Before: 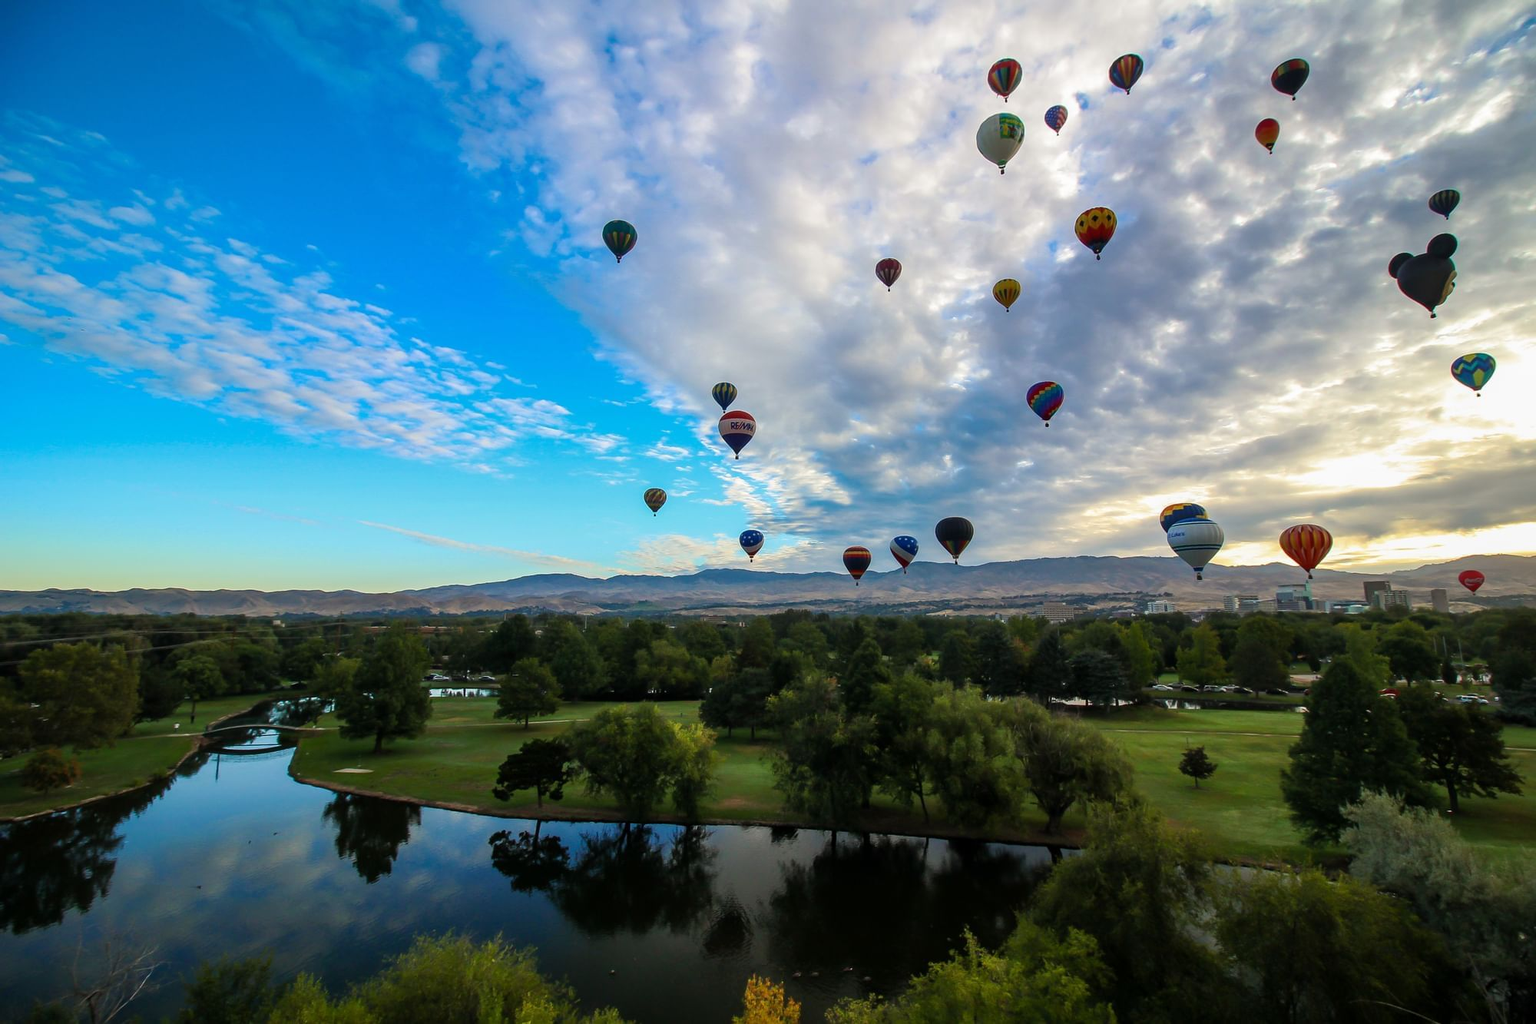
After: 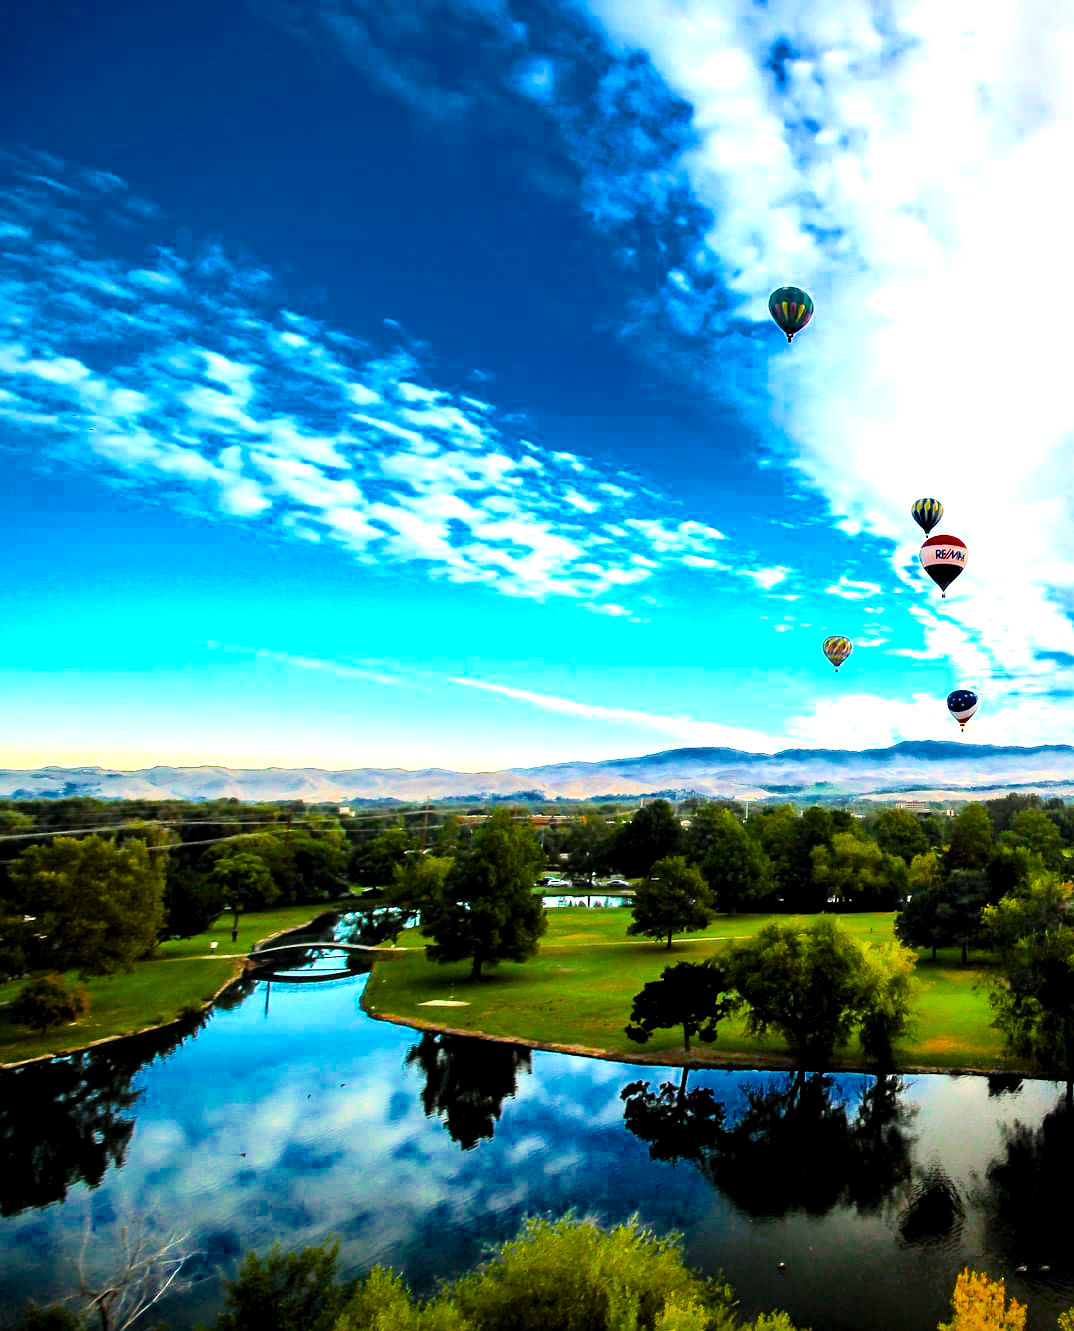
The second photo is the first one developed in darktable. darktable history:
contrast brightness saturation: contrast 0.106, saturation -0.154
vignetting: brightness -0.229, saturation 0.135
crop: left 0.833%, right 45.429%, bottom 0.09%
exposure: exposure 1 EV, compensate exposure bias true, compensate highlight preservation false
levels: levels [0.062, 0.494, 0.925]
tone equalizer: -7 EV 0.16 EV, -6 EV 0.577 EV, -5 EV 1.12 EV, -4 EV 1.35 EV, -3 EV 1.14 EV, -2 EV 0.6 EV, -1 EV 0.155 EV, edges refinement/feathering 500, mask exposure compensation -1.57 EV, preserve details no
color balance rgb: shadows lift › chroma 1.01%, shadows lift › hue 28.4°, highlights gain › luminance 6.785%, highlights gain › chroma 1.966%, highlights gain › hue 87.09°, perceptual saturation grading › global saturation 49.768%, global vibrance 10.606%, saturation formula JzAzBz (2021)
color zones: curves: ch1 [(0, 0.525) (0.143, 0.556) (0.286, 0.52) (0.429, 0.5) (0.571, 0.5) (0.714, 0.5) (0.857, 0.503) (1, 0.525)]
